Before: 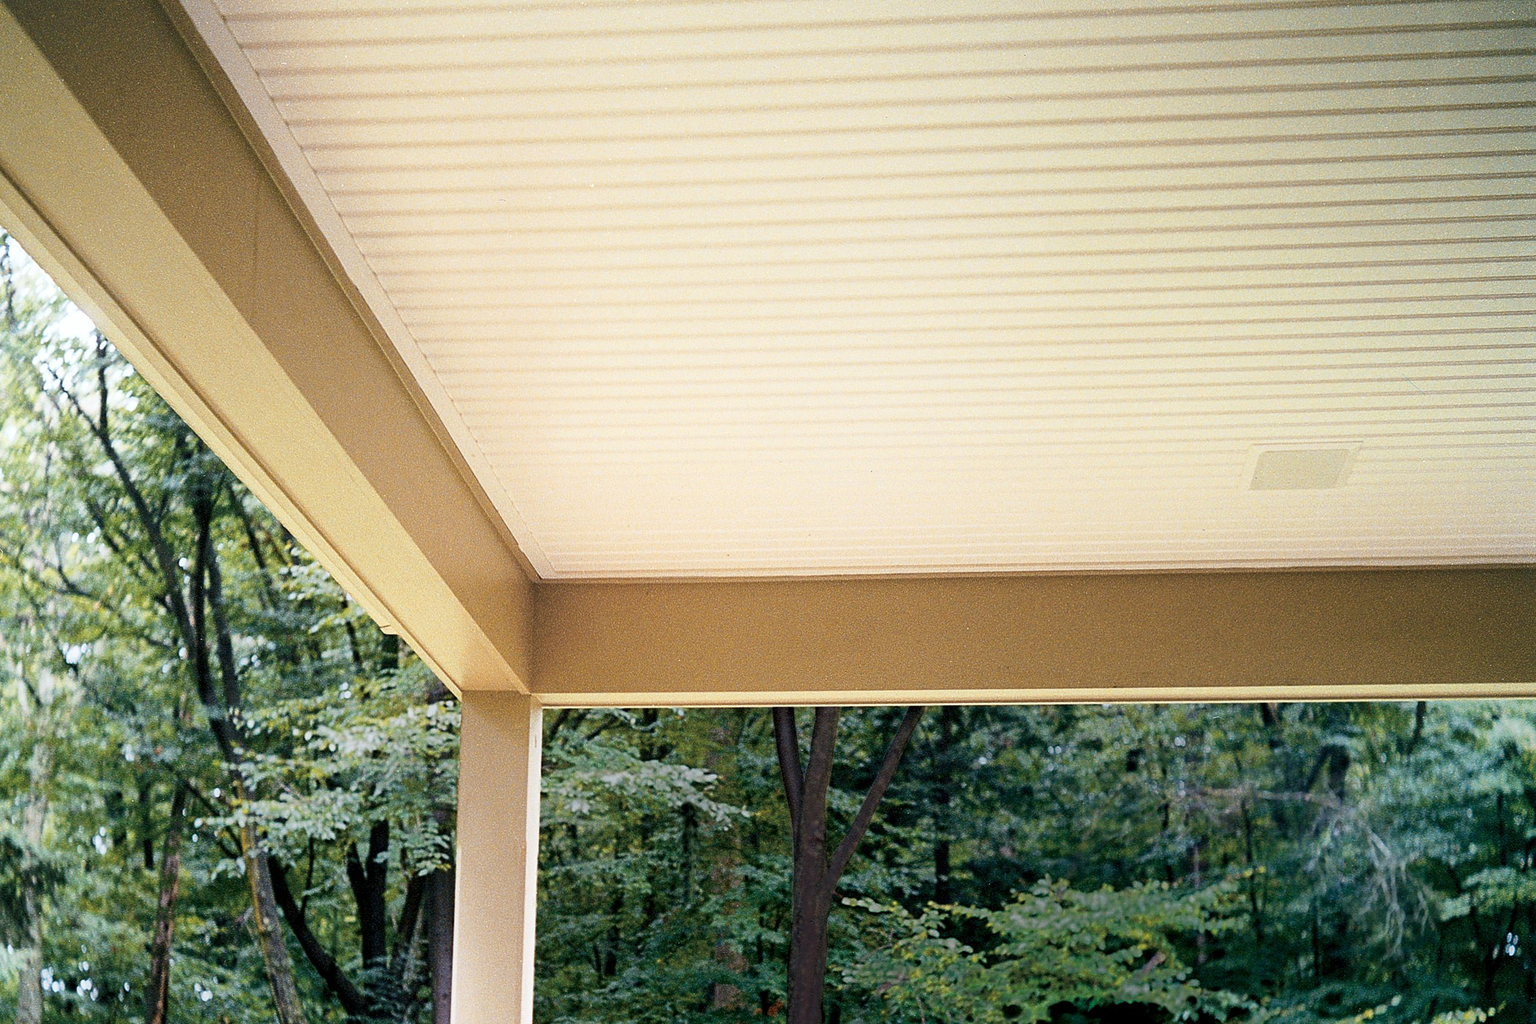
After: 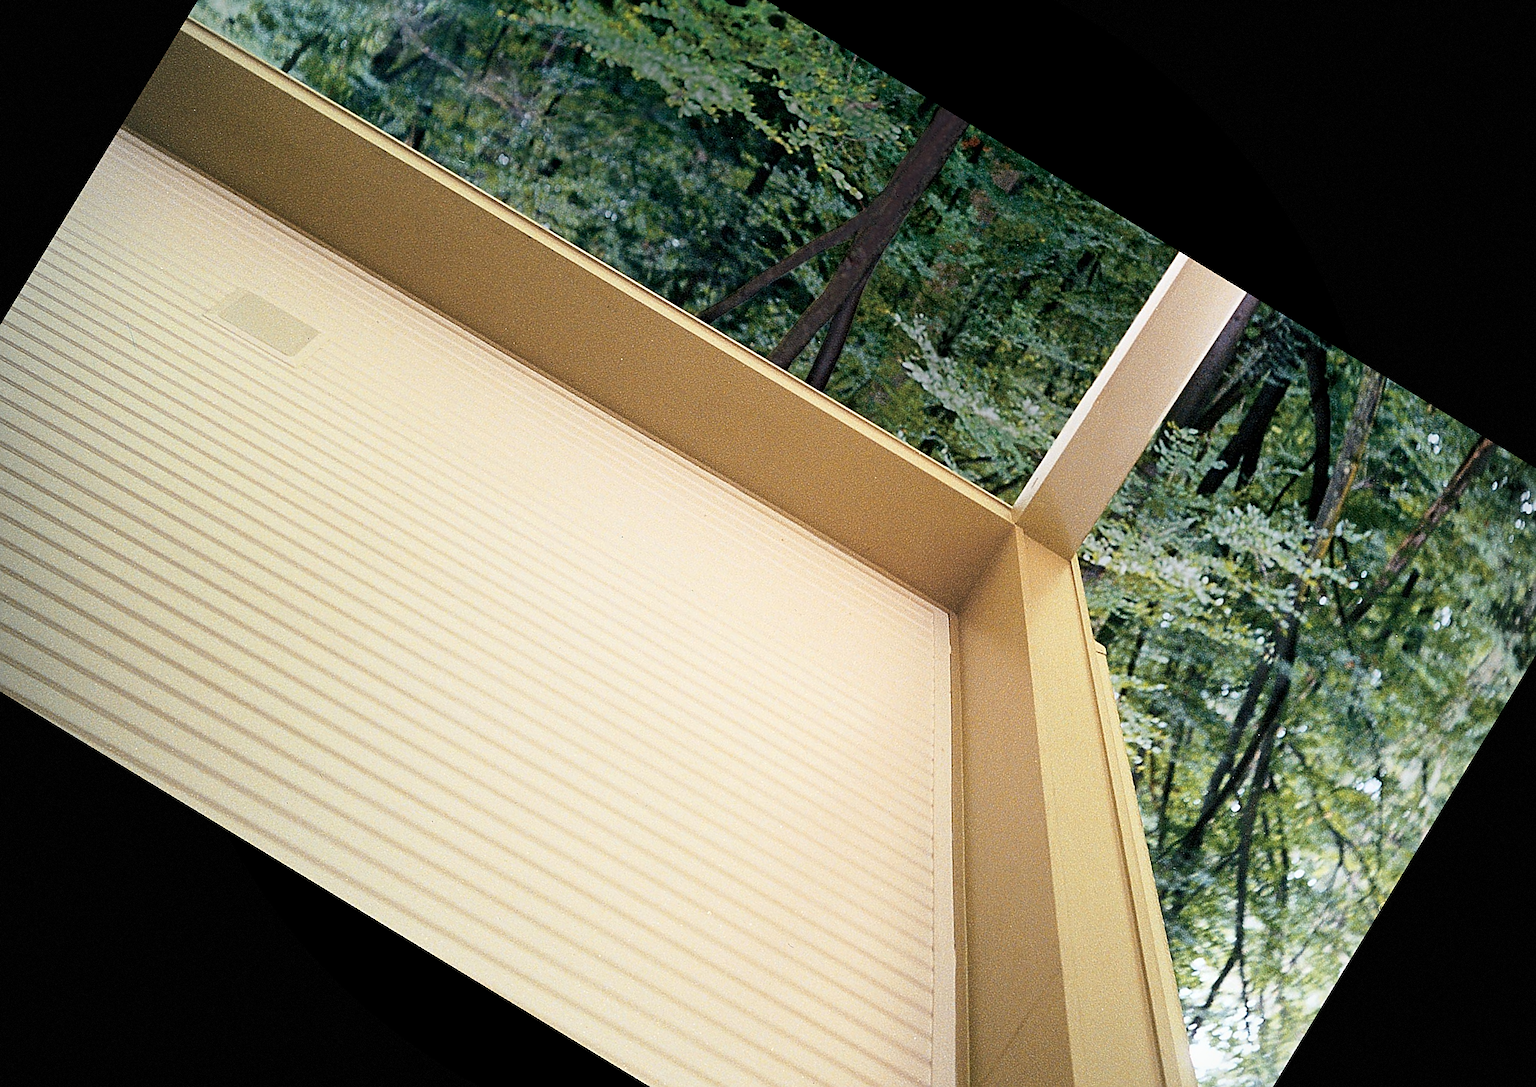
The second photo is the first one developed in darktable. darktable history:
crop and rotate: angle 148.68°, left 9.111%, top 15.603%, right 4.588%, bottom 17.041%
sharpen: on, module defaults
vignetting: dithering 8-bit output, unbound false
